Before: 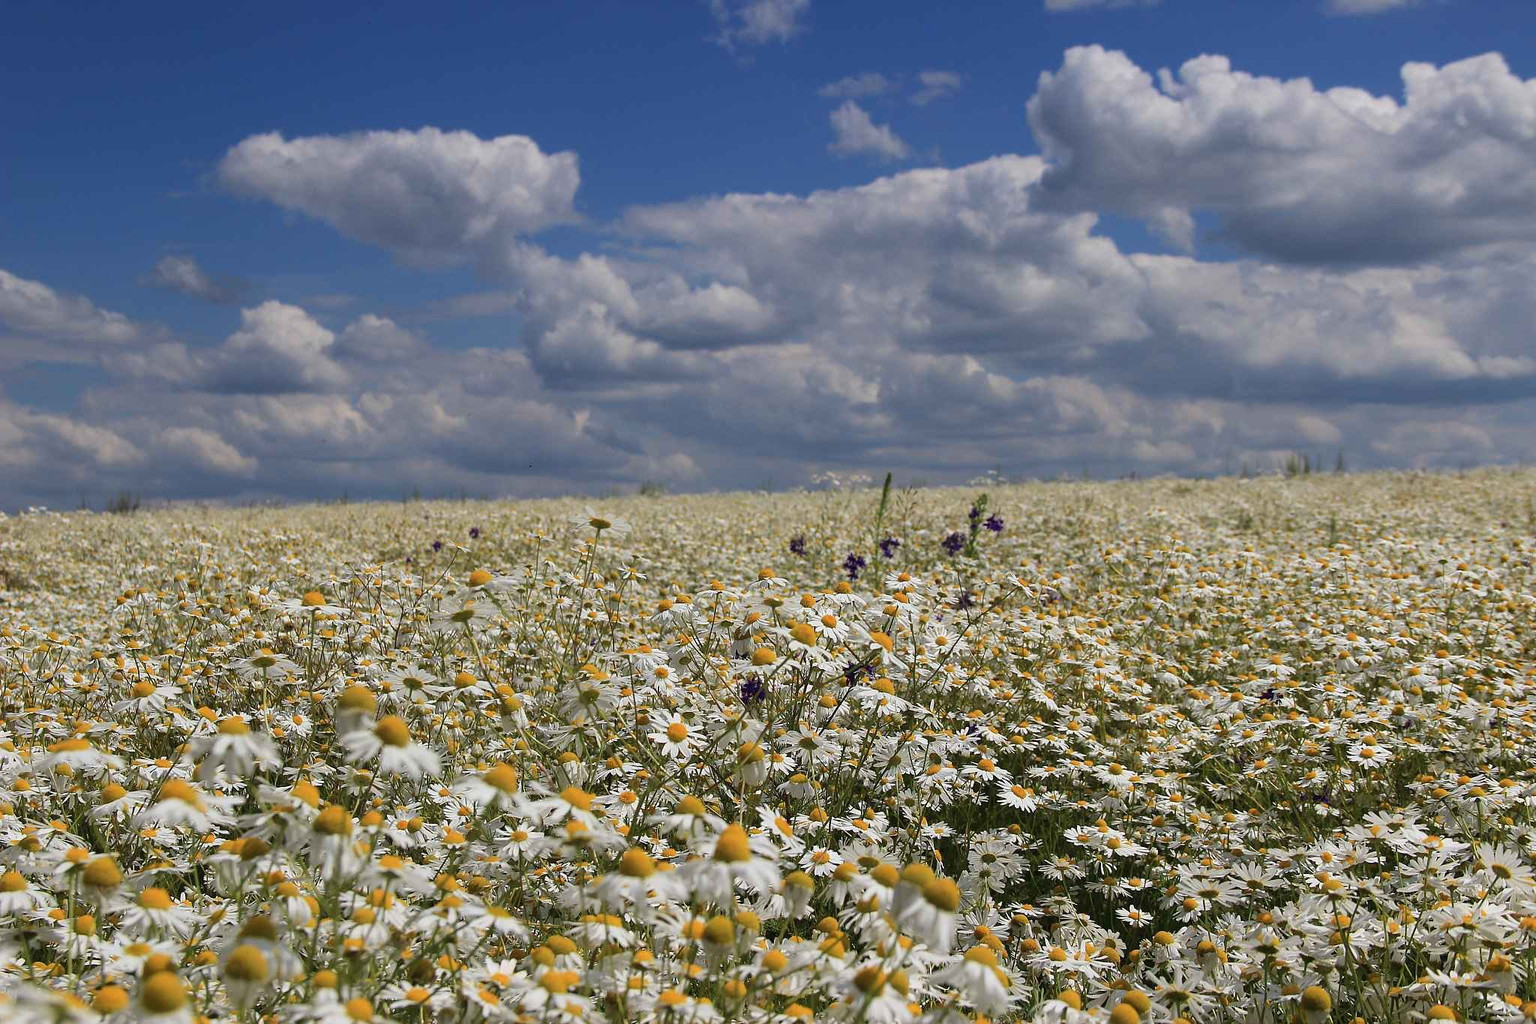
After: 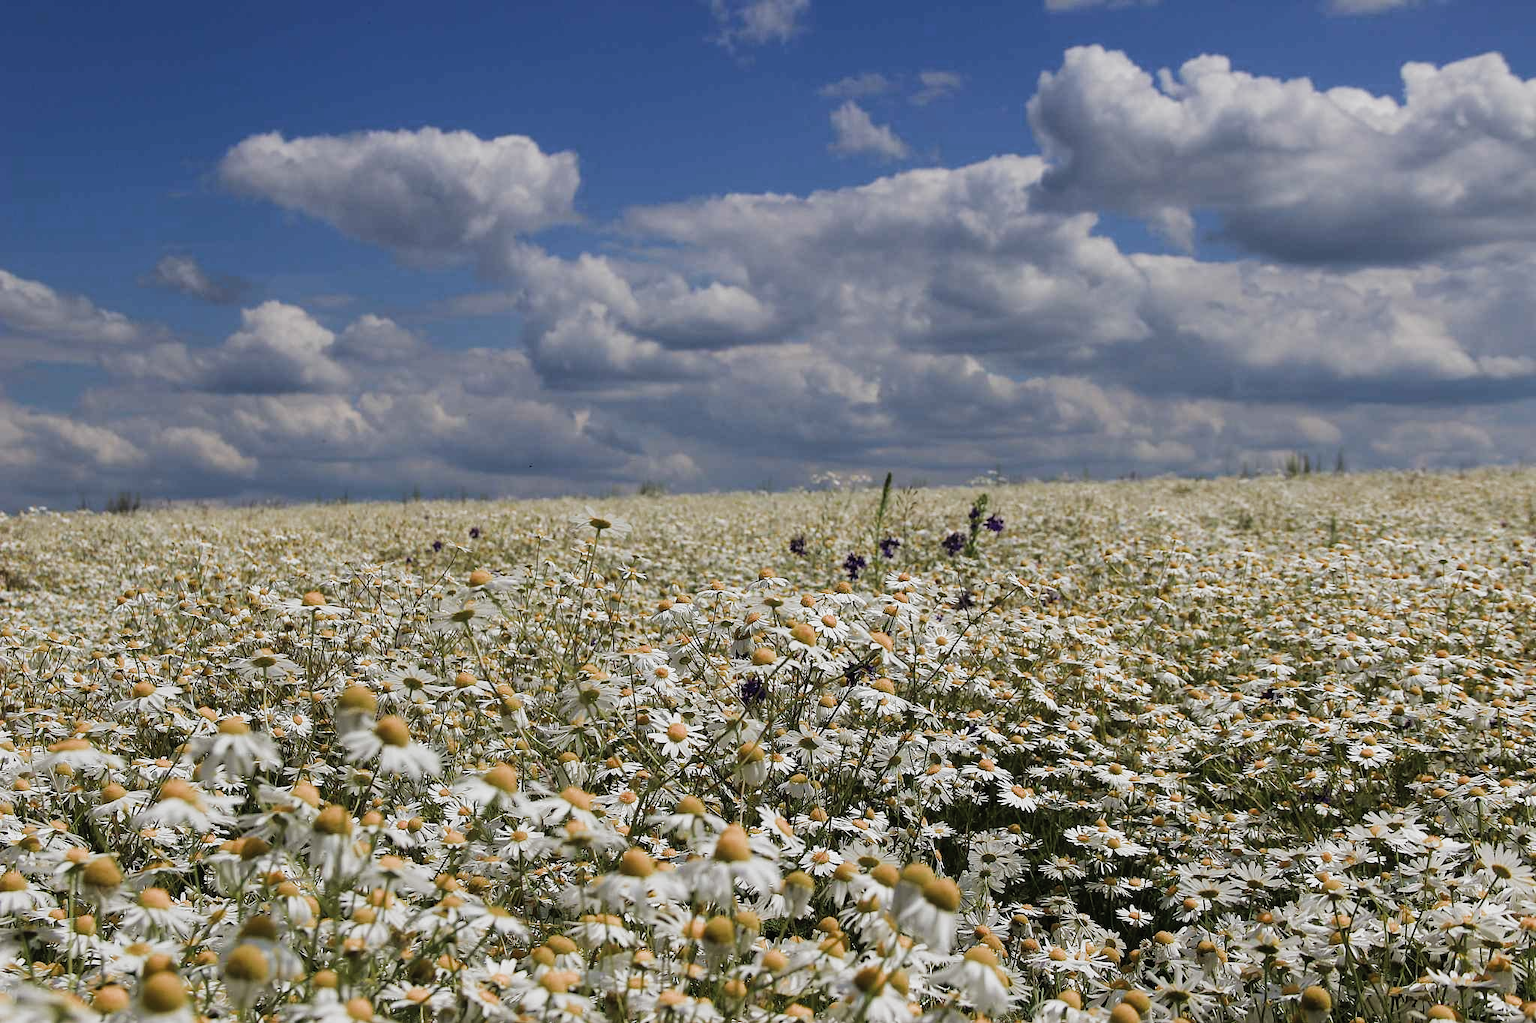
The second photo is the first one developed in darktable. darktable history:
filmic rgb: black relative exposure -8.03 EV, white relative exposure 2.46 EV, hardness 6.41, color science v5 (2021), contrast in shadows safe, contrast in highlights safe
